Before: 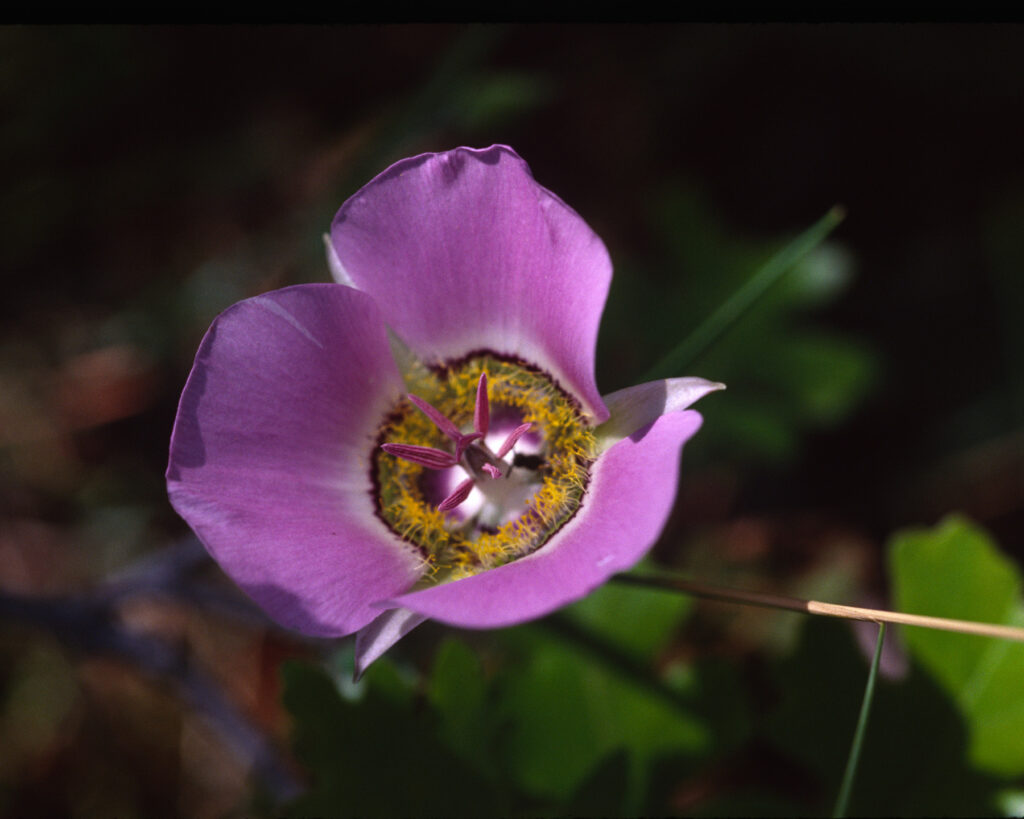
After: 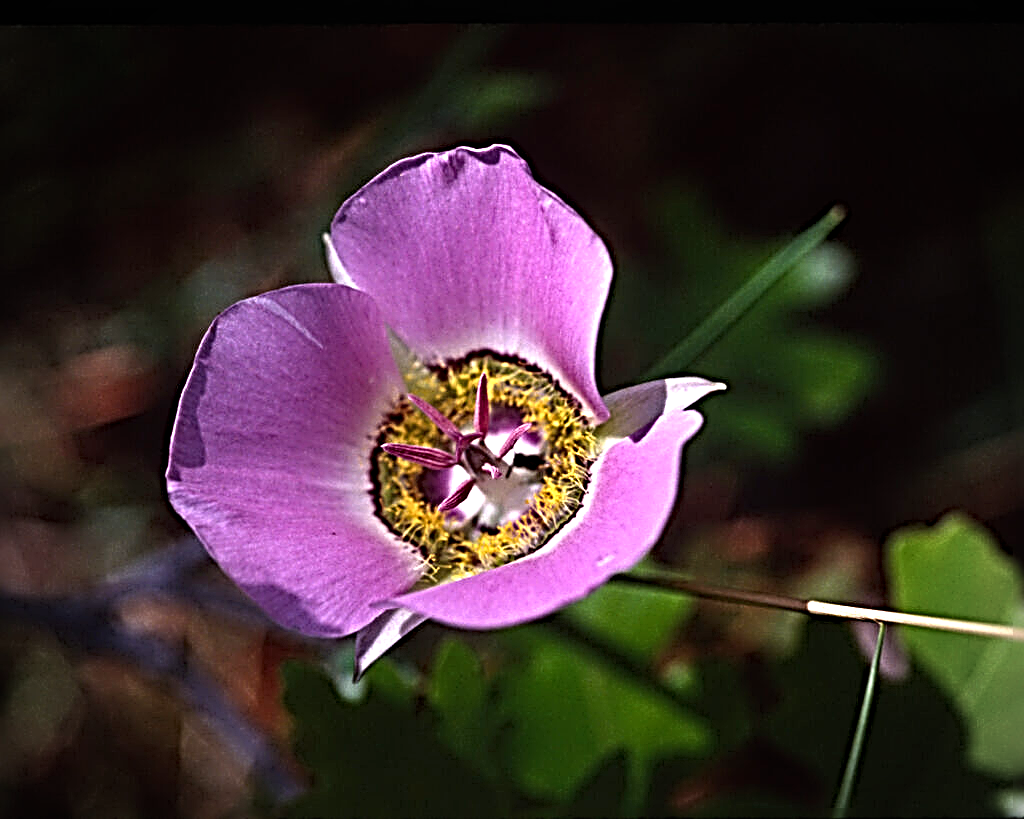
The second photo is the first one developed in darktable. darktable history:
exposure: black level correction 0, exposure 0.697 EV, compensate exposure bias true, compensate highlight preservation false
vignetting: fall-off radius 60.93%, saturation -0.659, unbound false
sharpen: radius 4.047, amount 1.982
